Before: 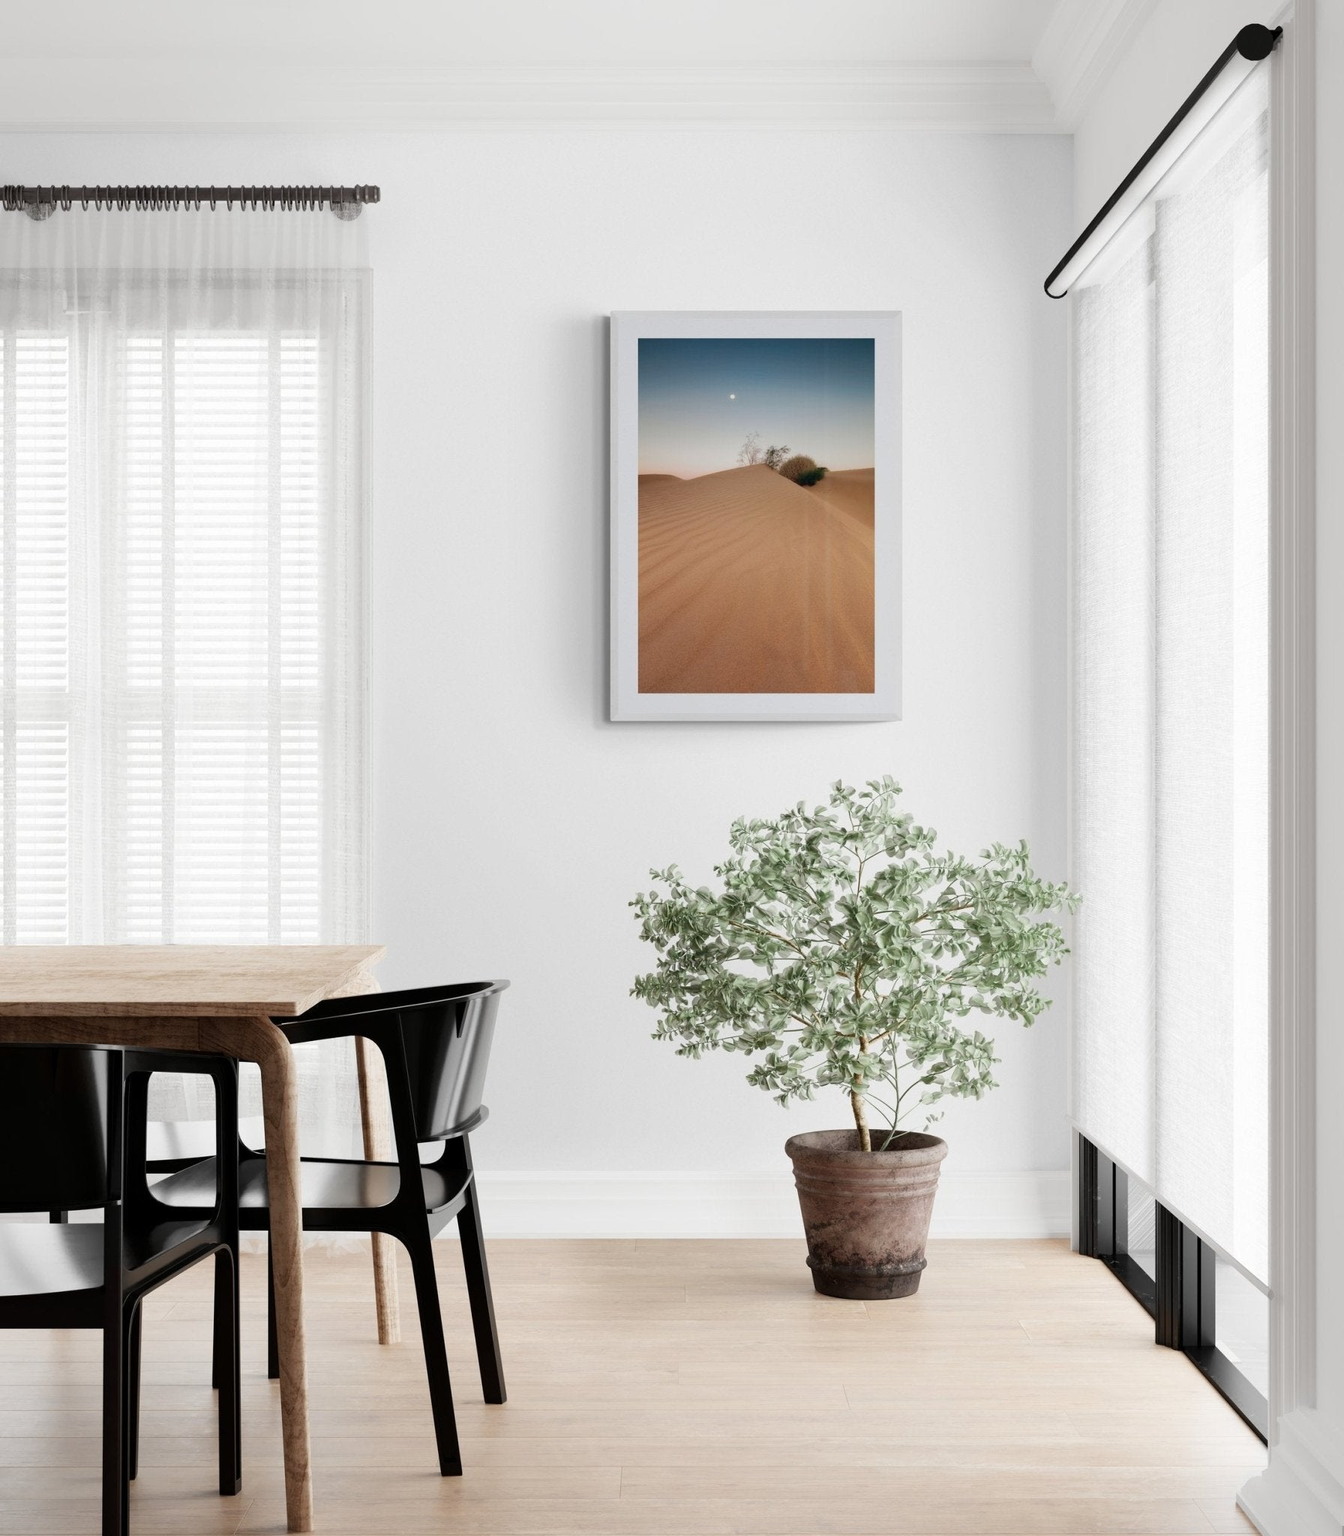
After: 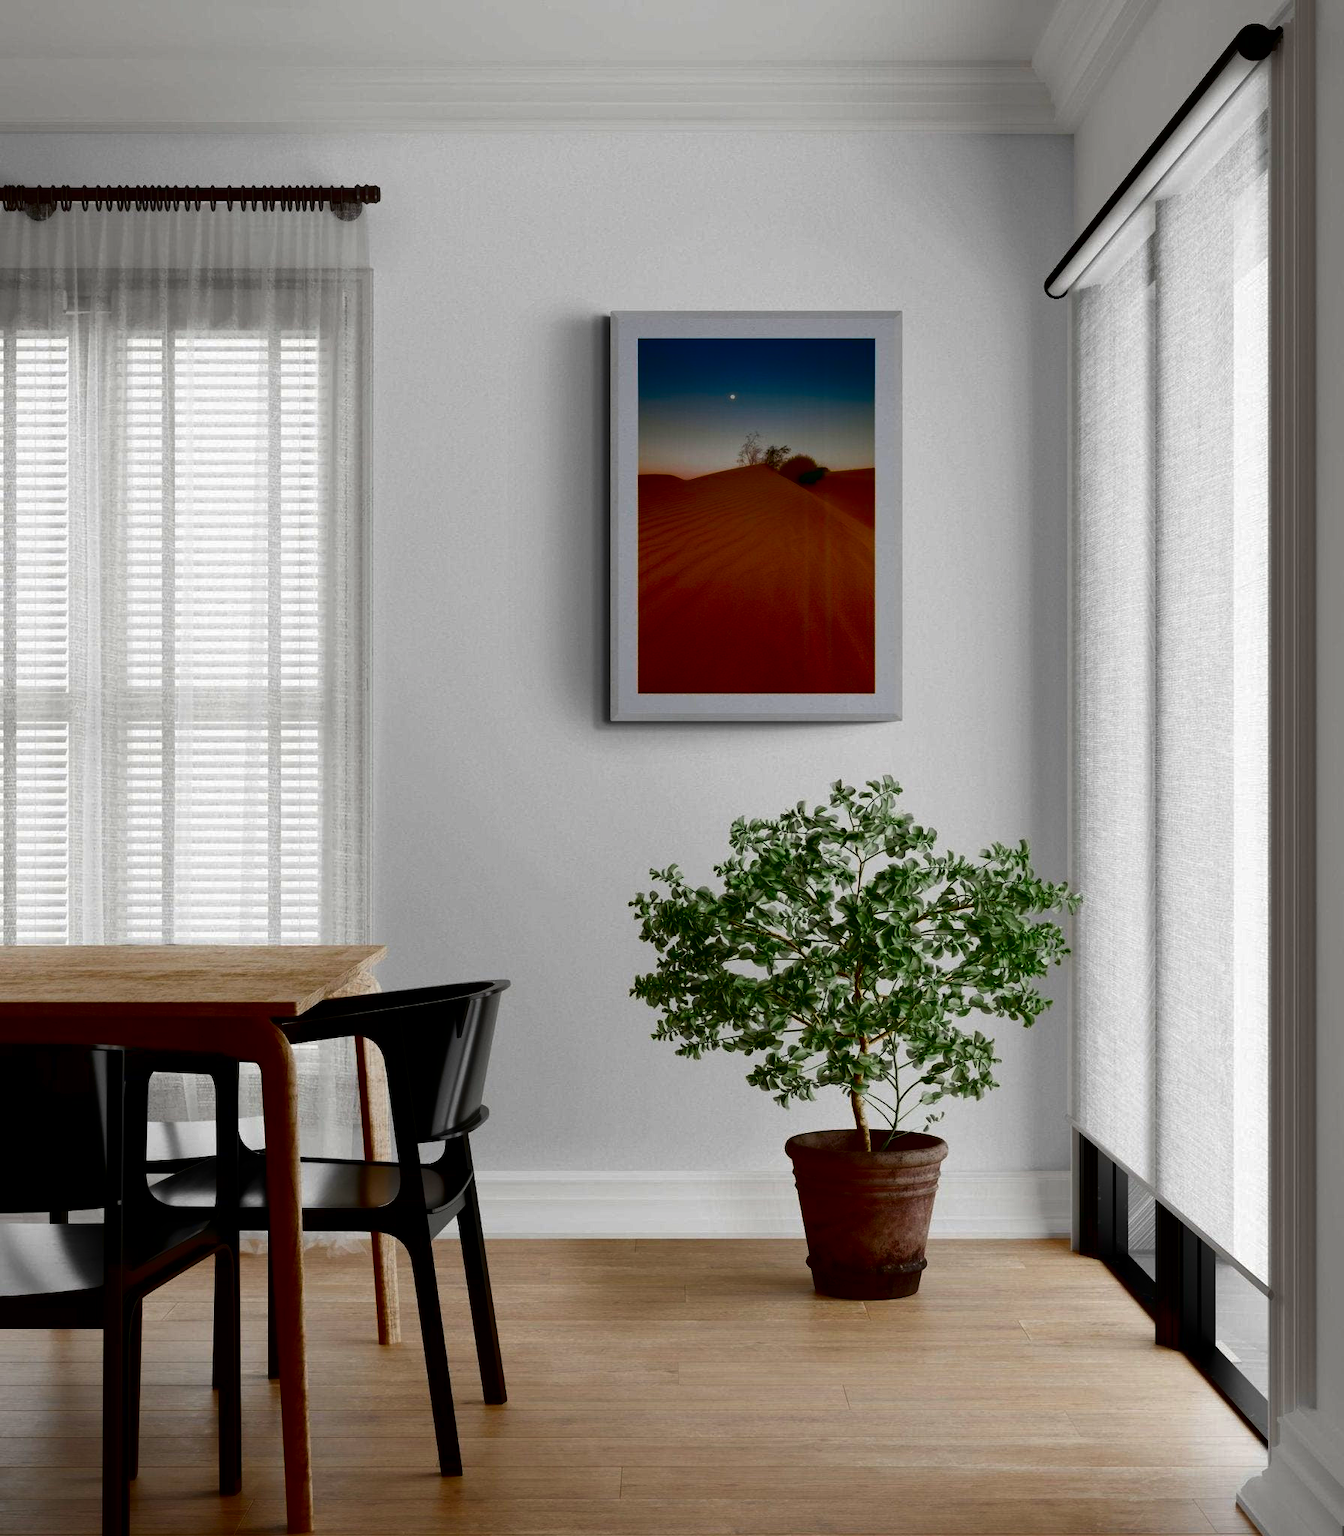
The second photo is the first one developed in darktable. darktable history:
contrast brightness saturation: brightness -0.994, saturation 0.994
